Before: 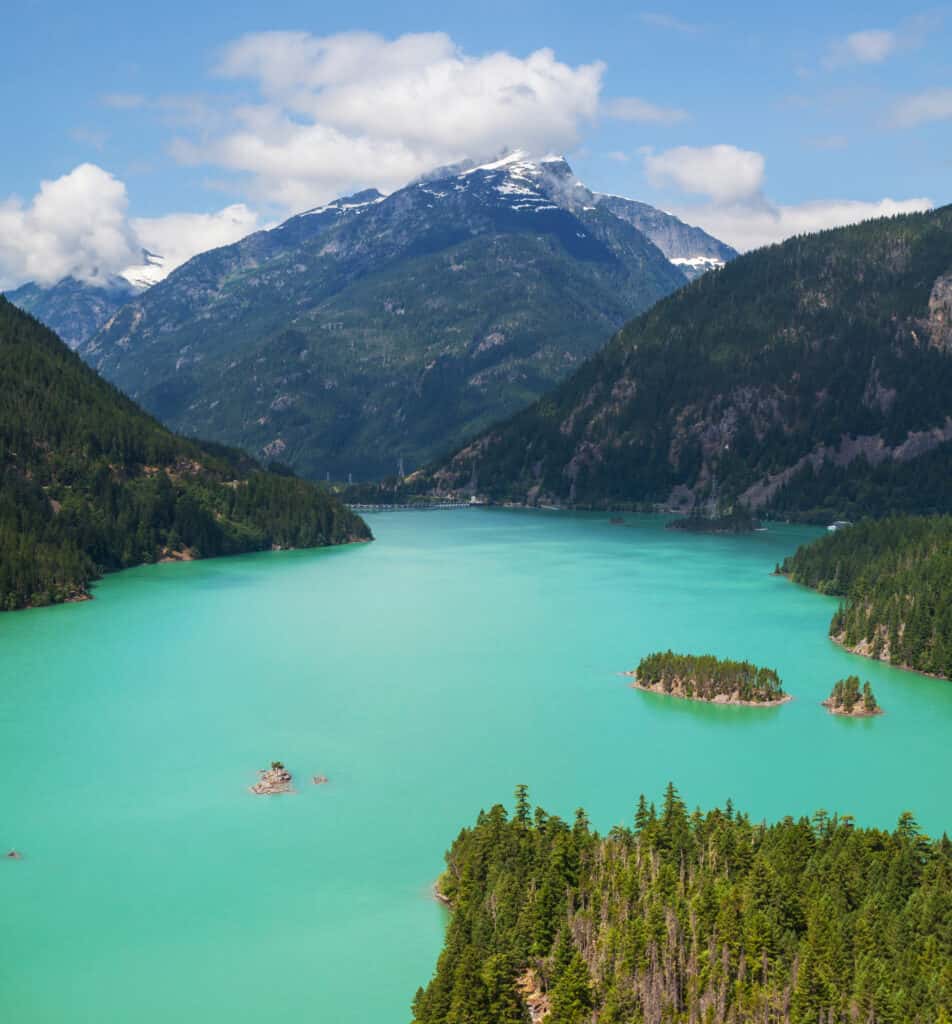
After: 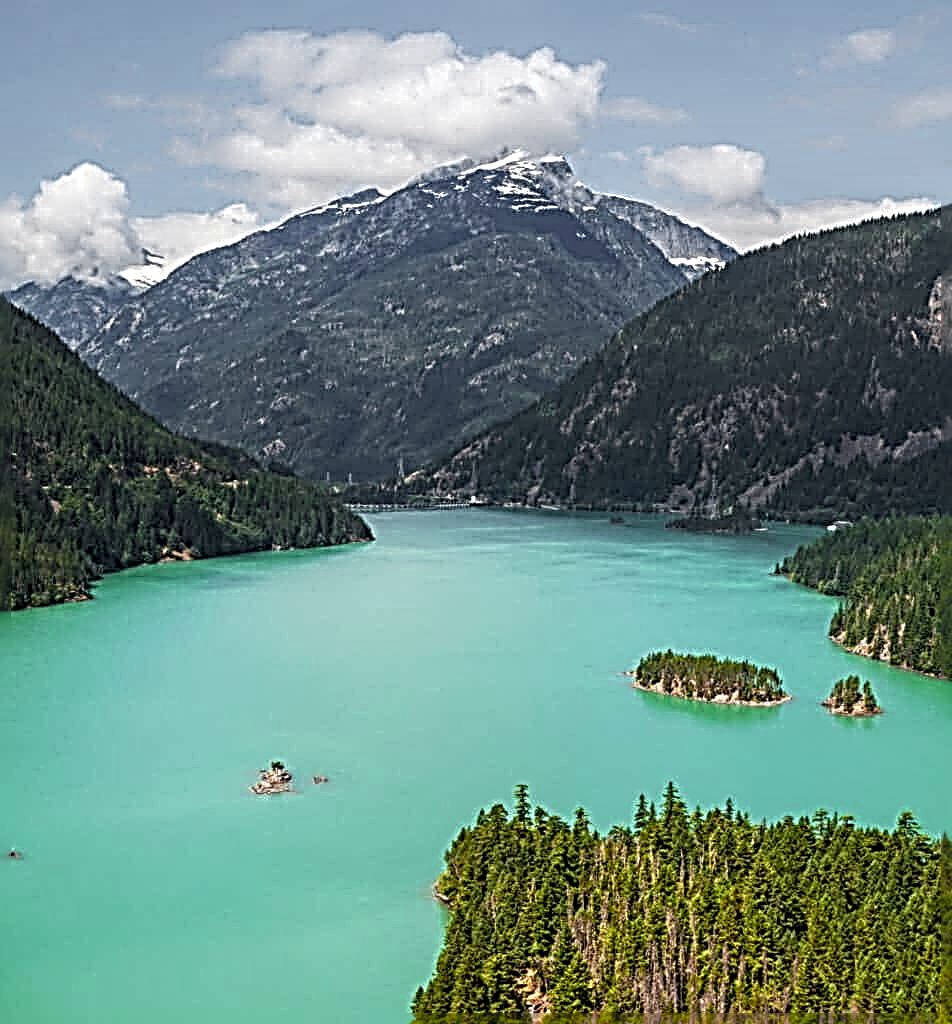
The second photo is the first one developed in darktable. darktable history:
local contrast: on, module defaults
color zones: curves: ch1 [(0.25, 0.61) (0.75, 0.248)]
sharpen: radius 4.001, amount 2
